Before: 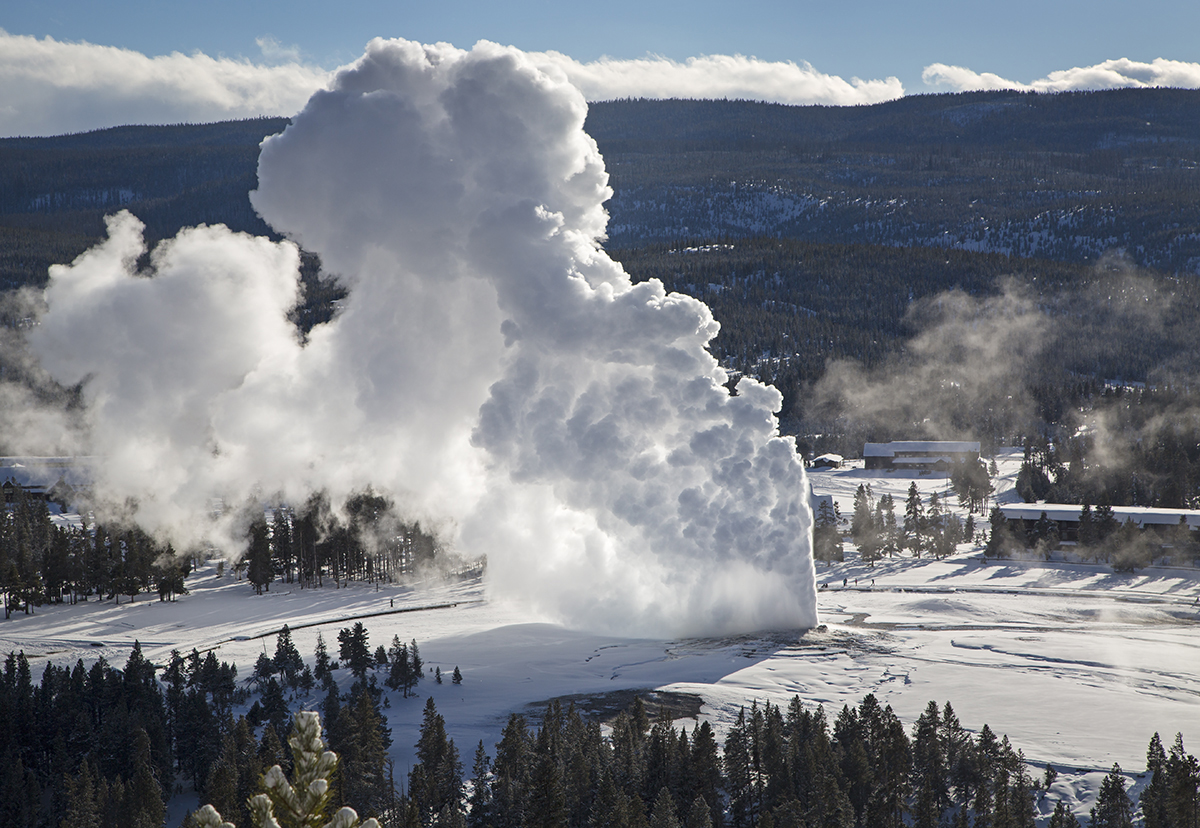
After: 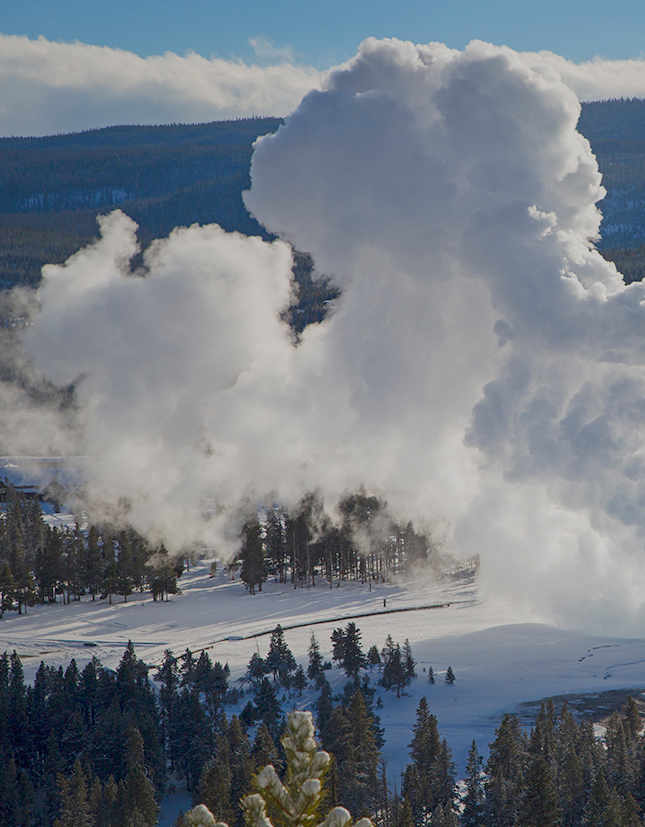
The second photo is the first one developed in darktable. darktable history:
crop: left 0.587%, right 45.588%, bottom 0.086%
contrast brightness saturation: contrast 0.04, saturation 0.07
color balance rgb: contrast -30%
